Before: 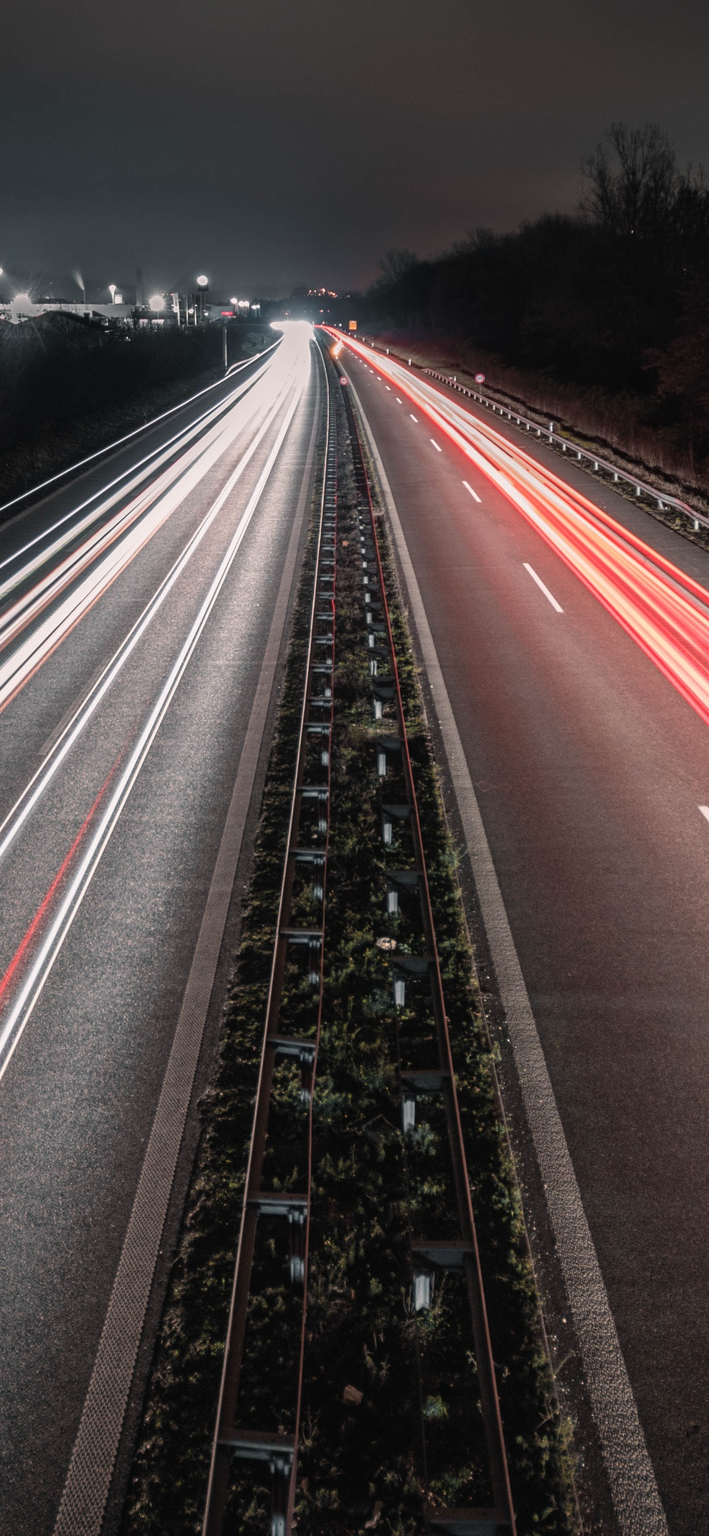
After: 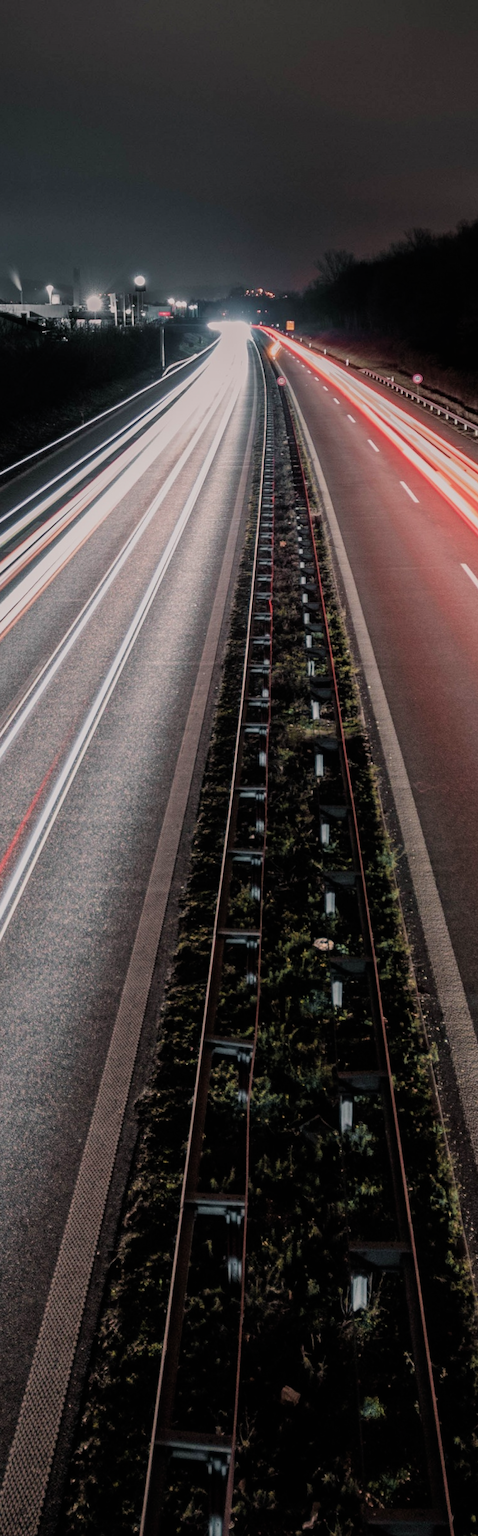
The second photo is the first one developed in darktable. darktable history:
crop and rotate: left 8.916%, right 23.543%
filmic rgb: black relative exposure -7.65 EV, white relative exposure 4.56 EV, hardness 3.61
velvia: on, module defaults
